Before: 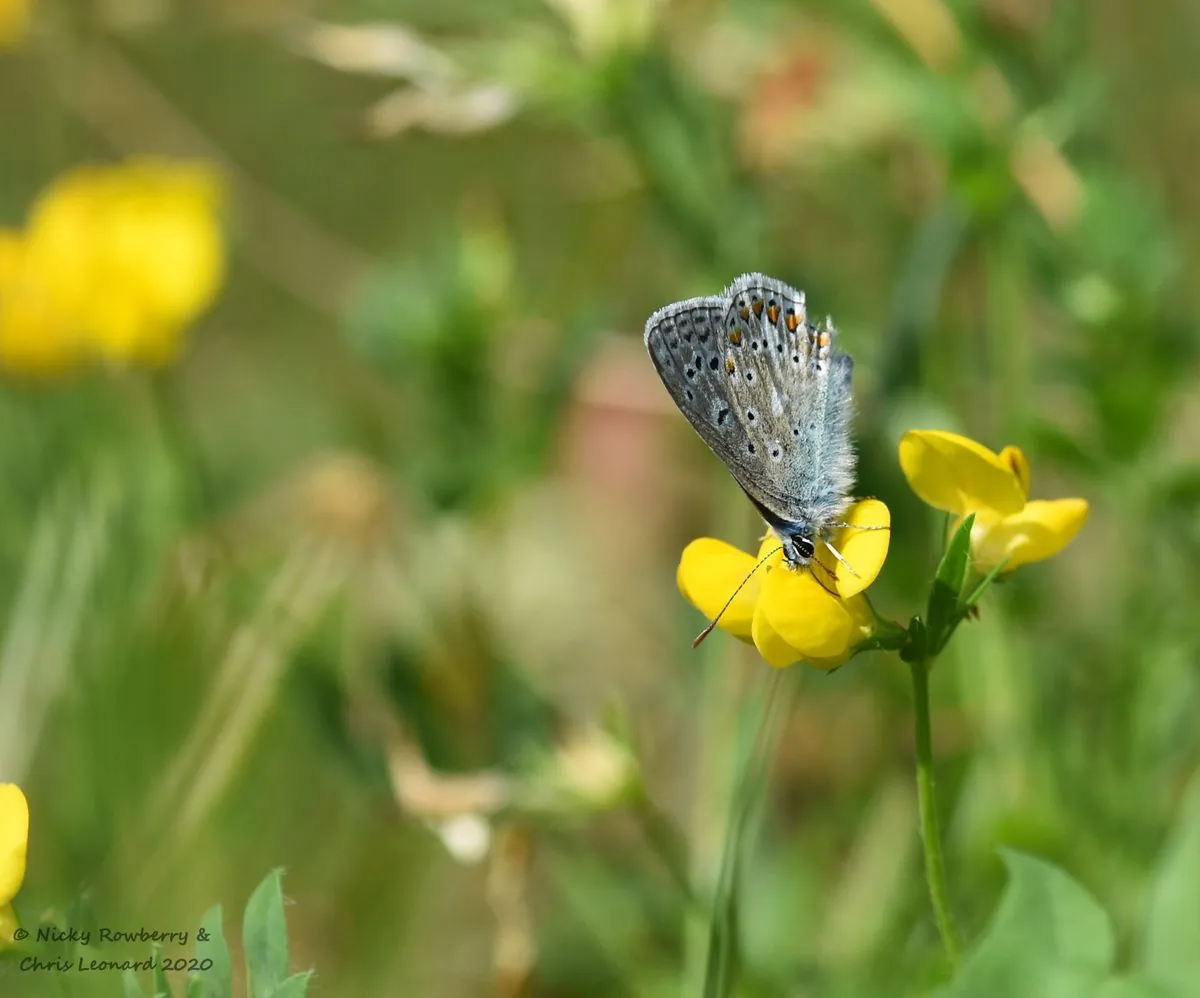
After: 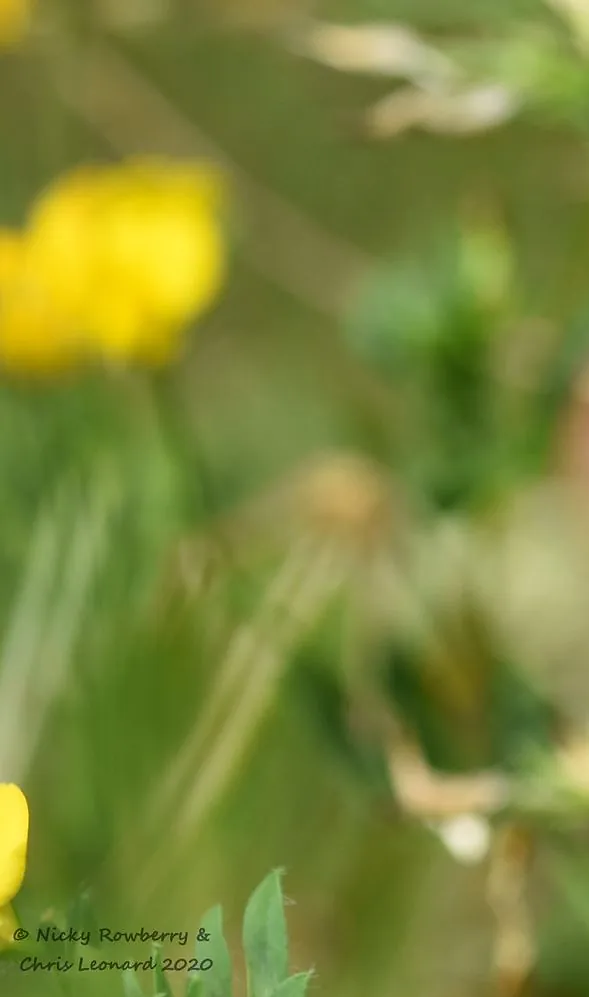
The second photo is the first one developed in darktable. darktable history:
crop and rotate: left 0%, top 0%, right 50.845%
sharpen: radius 1
